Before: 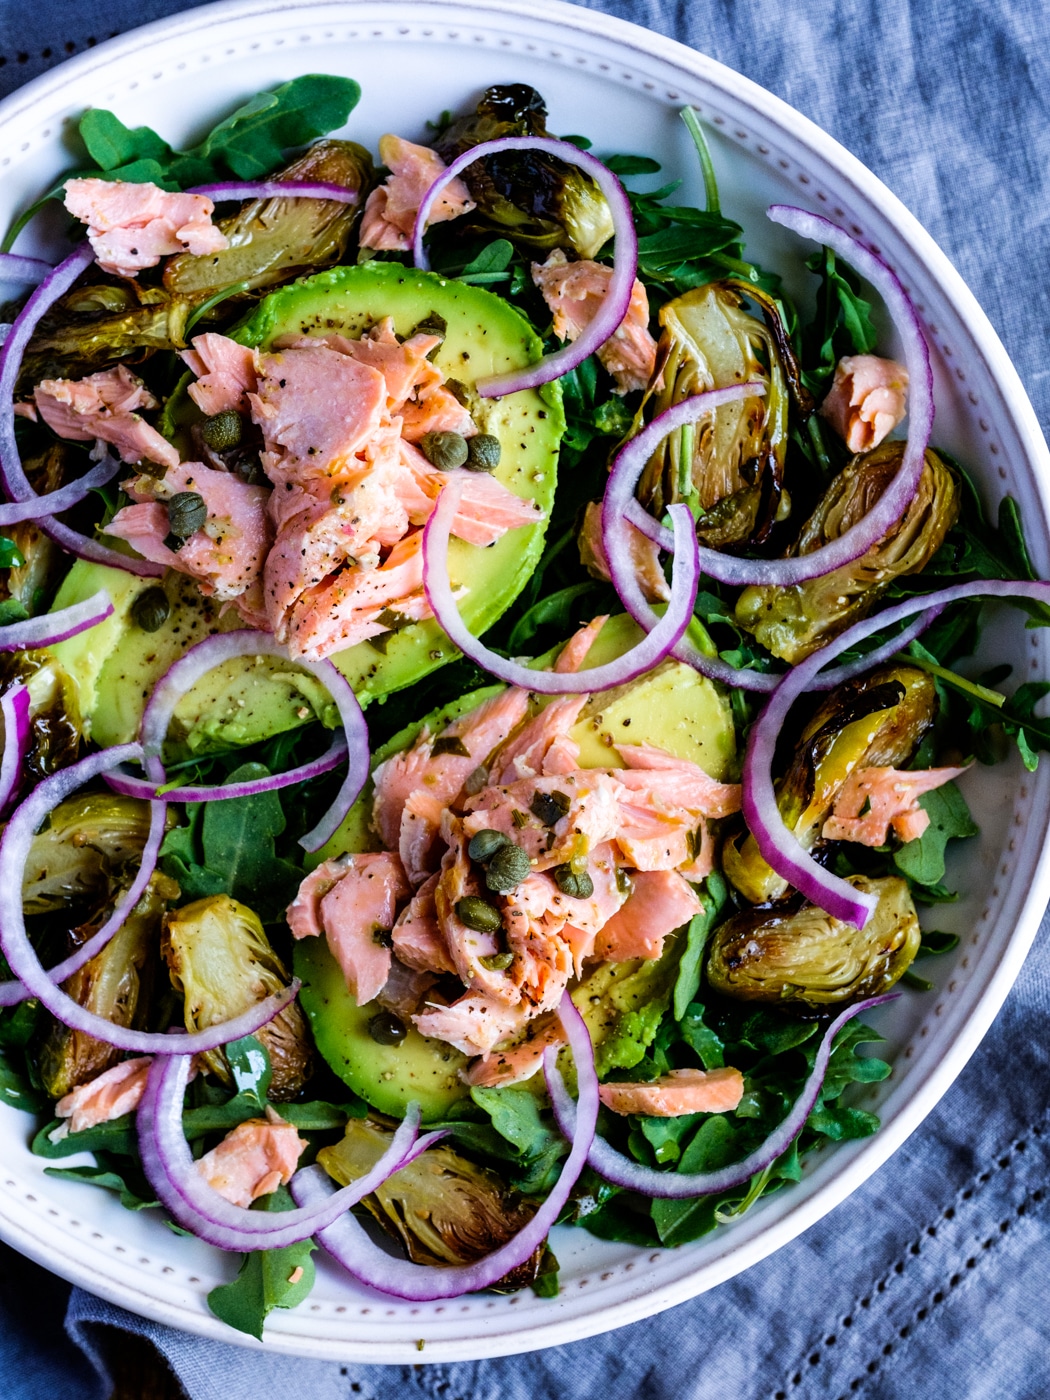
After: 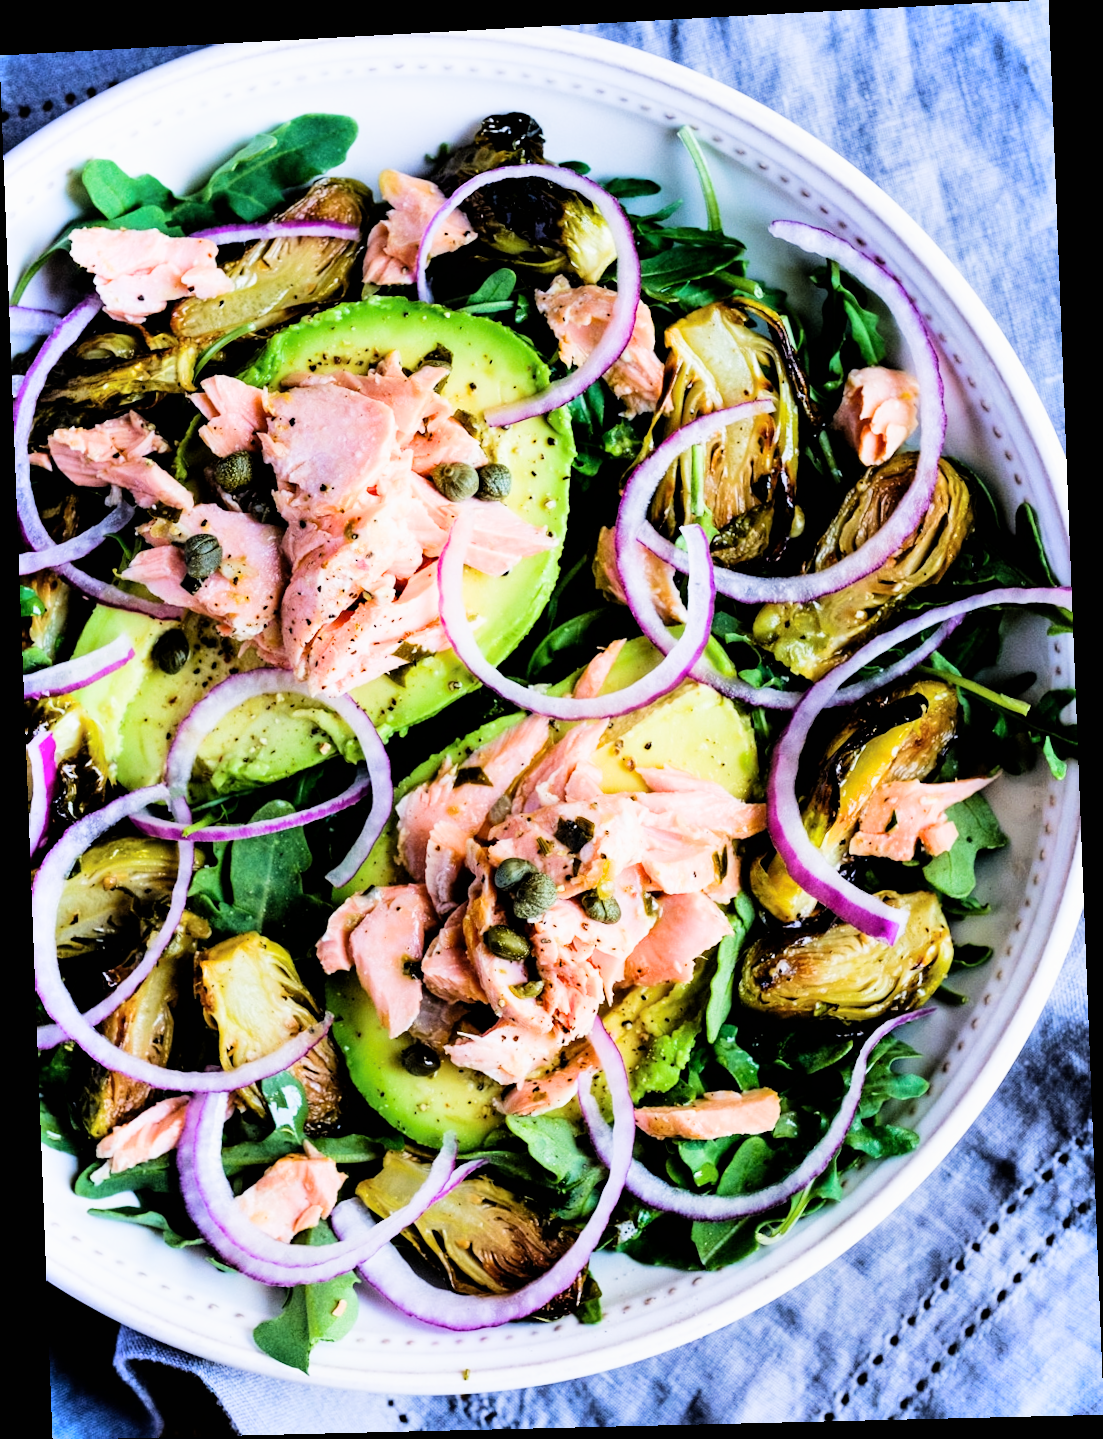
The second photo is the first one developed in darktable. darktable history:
shadows and highlights: radius 264.75, soften with gaussian
filmic rgb: black relative exposure -5 EV, hardness 2.88, contrast 1.3, highlights saturation mix -30%
rotate and perspective: rotation -2.22°, lens shift (horizontal) -0.022, automatic cropping off
exposure: exposure 1.061 EV, compensate highlight preservation false
